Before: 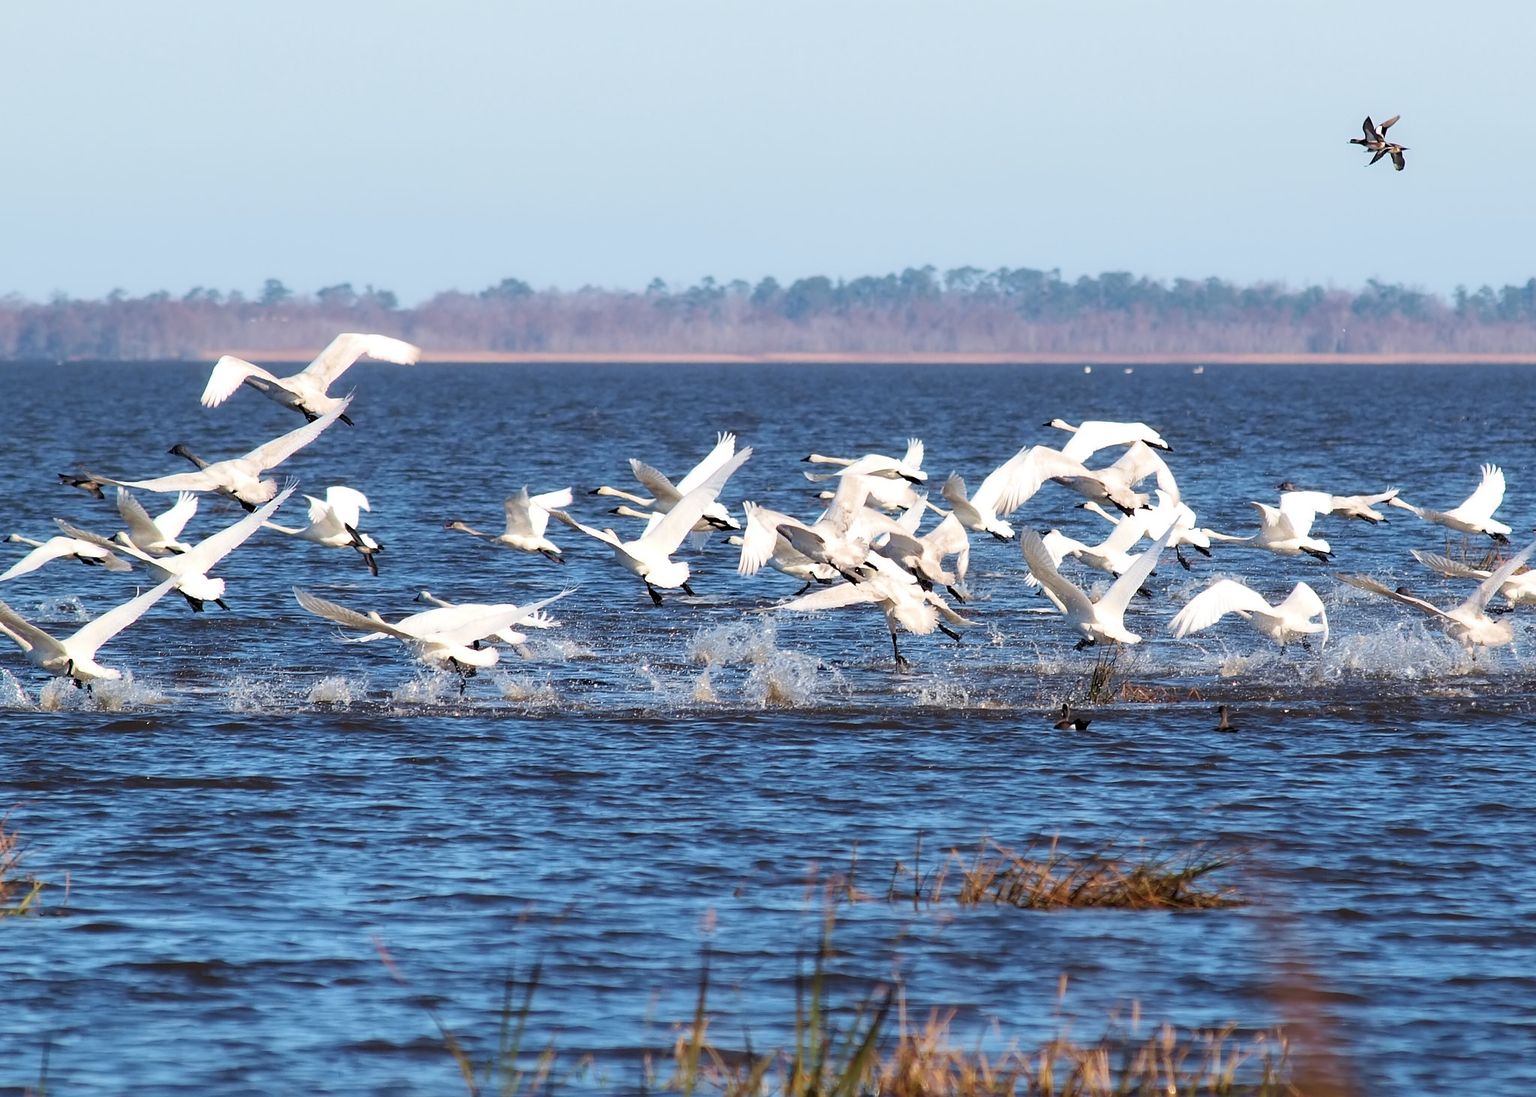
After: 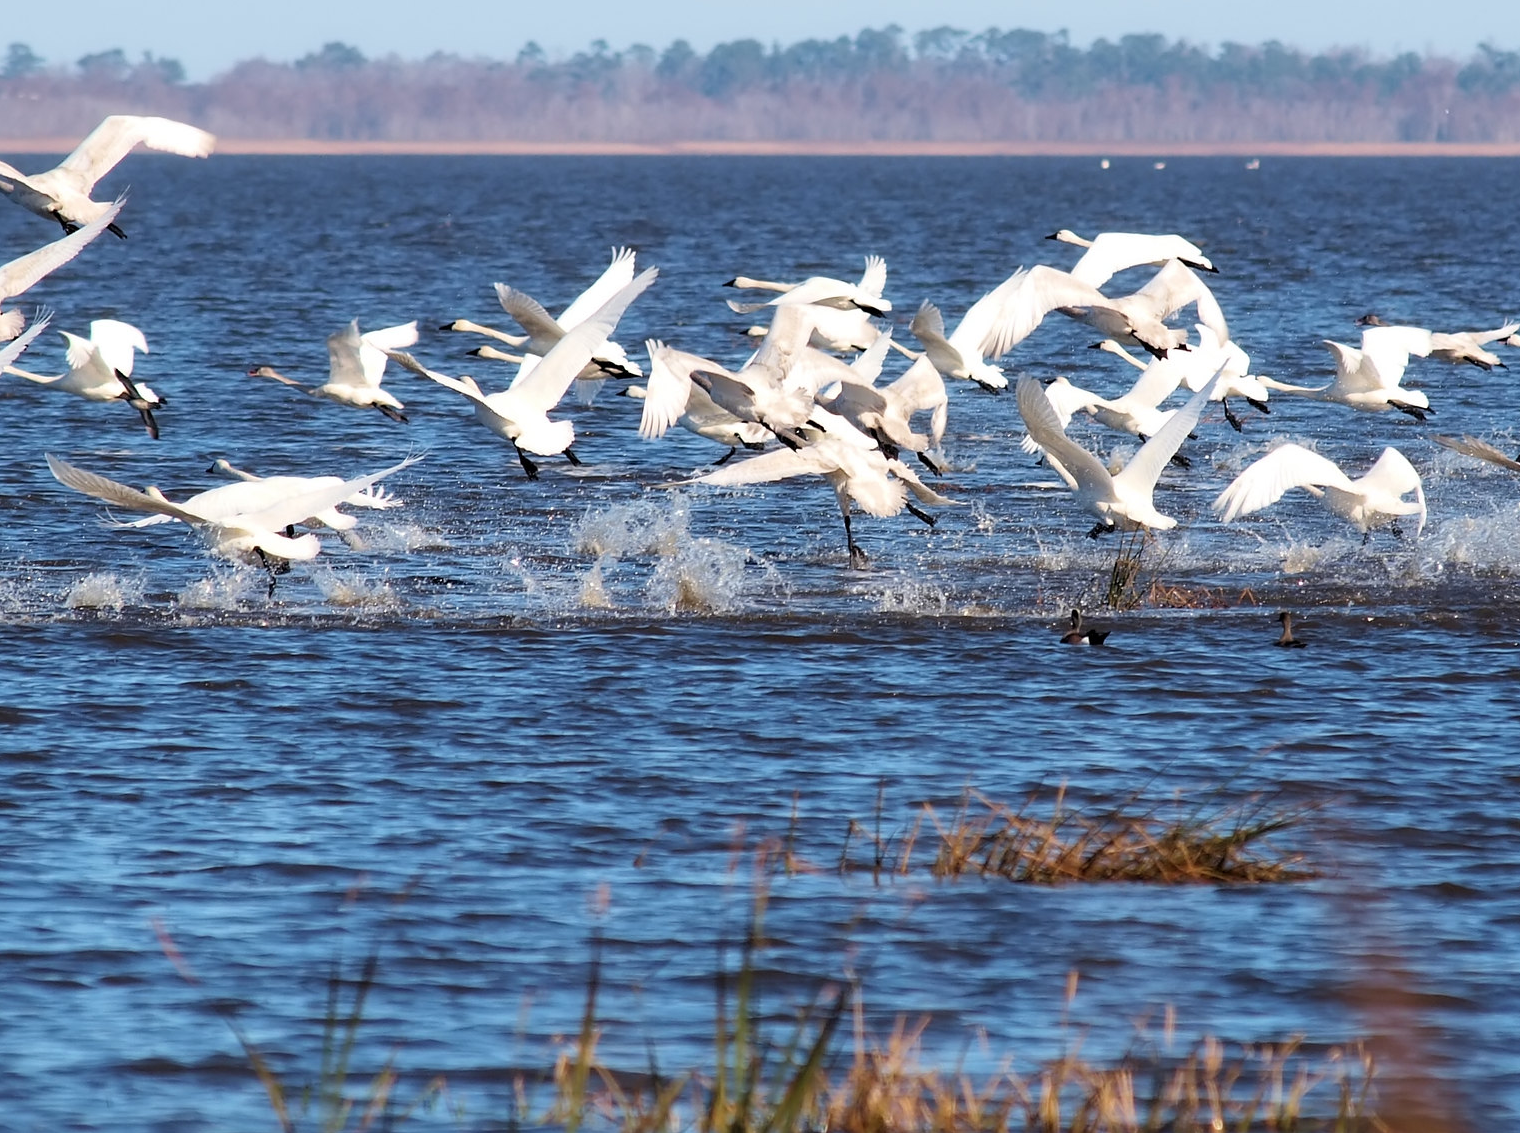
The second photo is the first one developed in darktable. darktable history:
crop: left 16.861%, top 22.495%, right 8.918%
